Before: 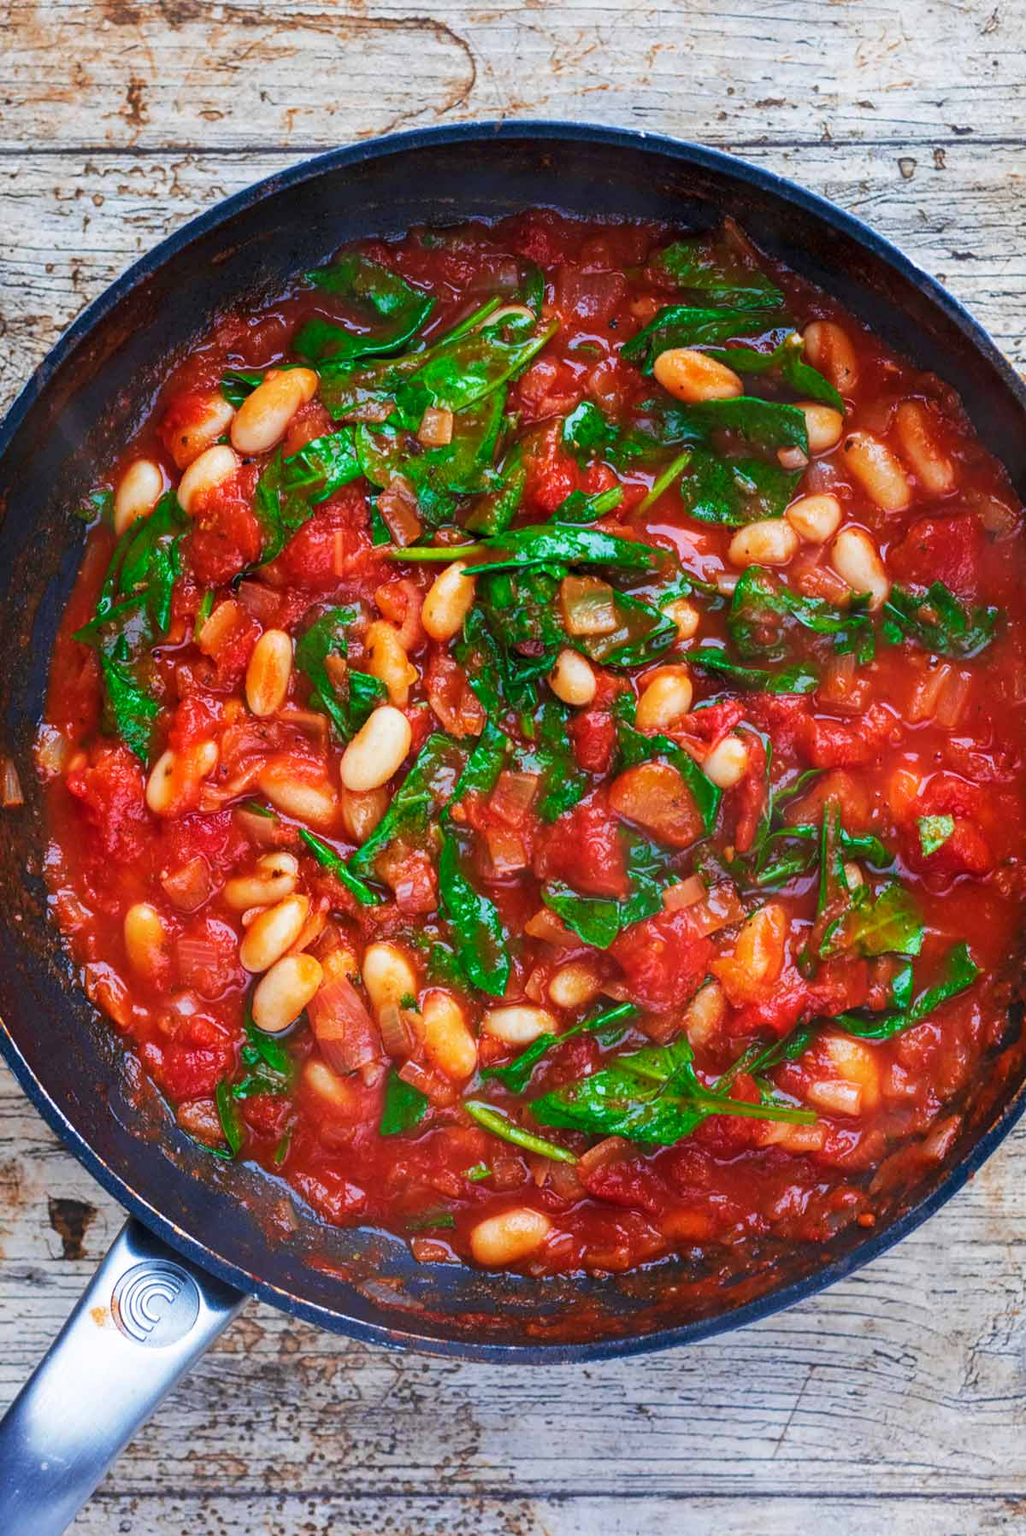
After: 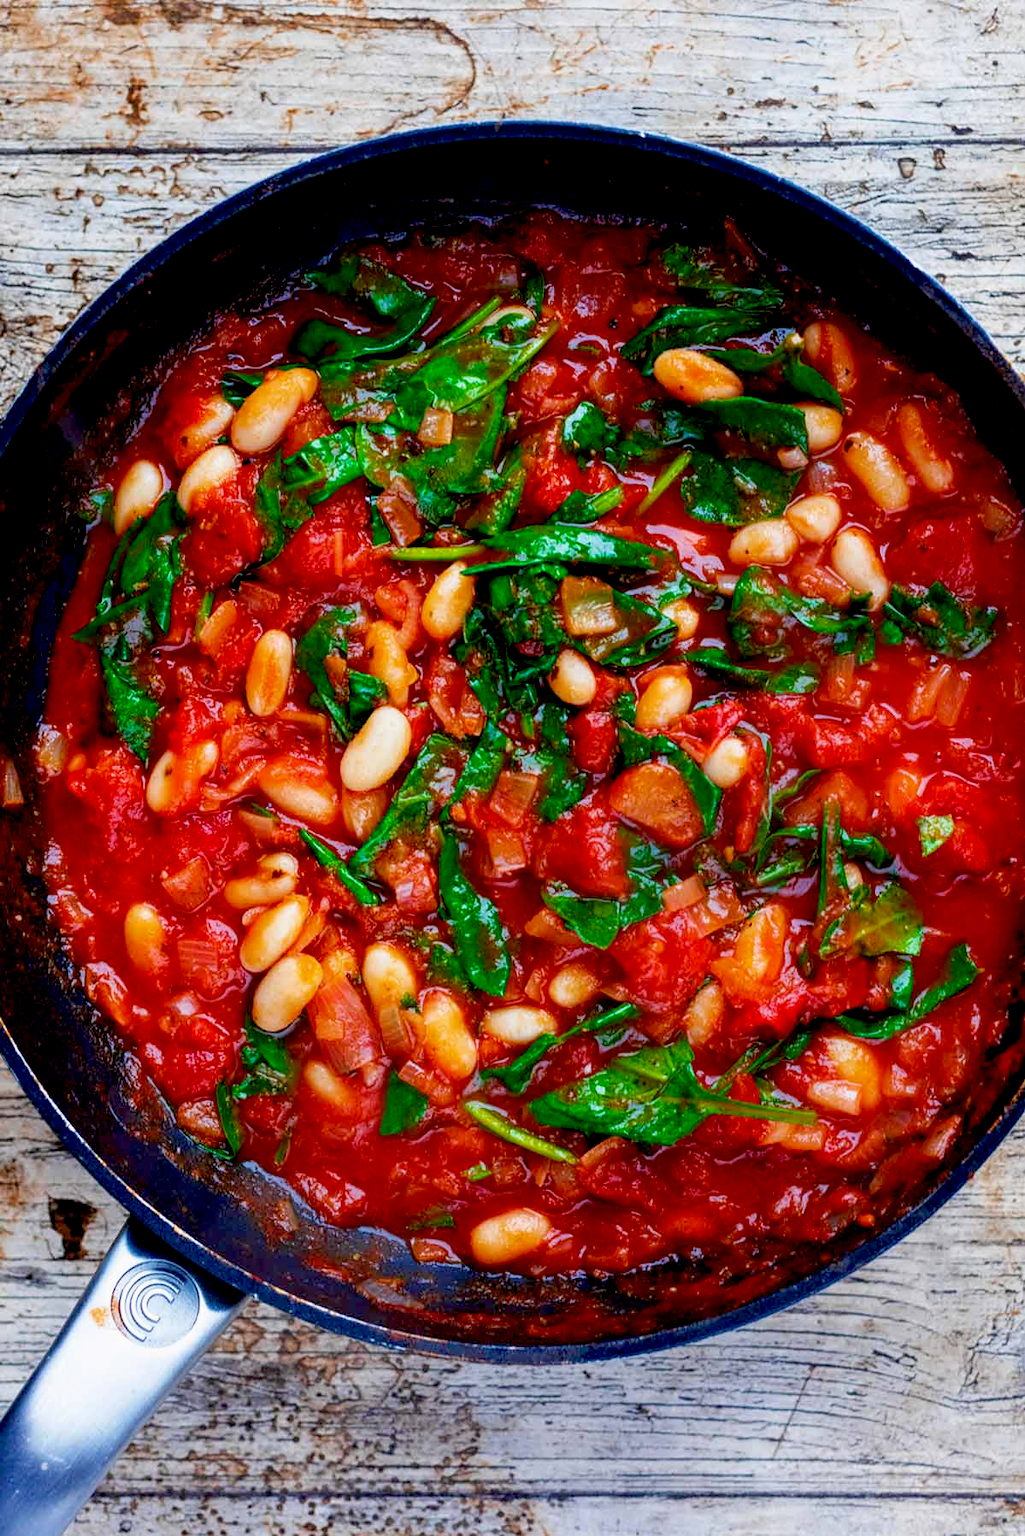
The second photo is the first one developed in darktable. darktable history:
exposure: black level correction 0.03, exposure -0.08 EV, compensate exposure bias true, compensate highlight preservation false
shadows and highlights: shadows 0.626, highlights 39.63
